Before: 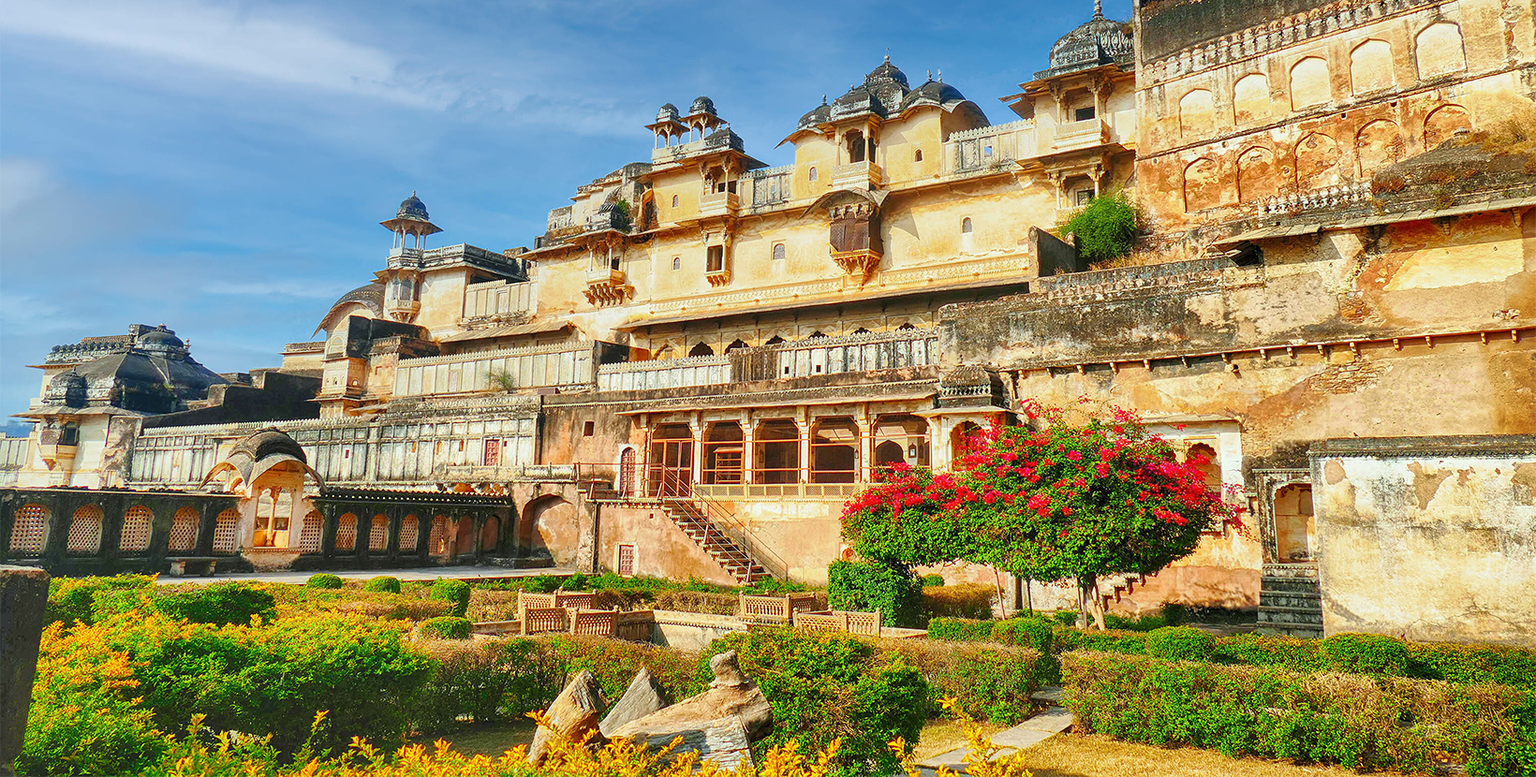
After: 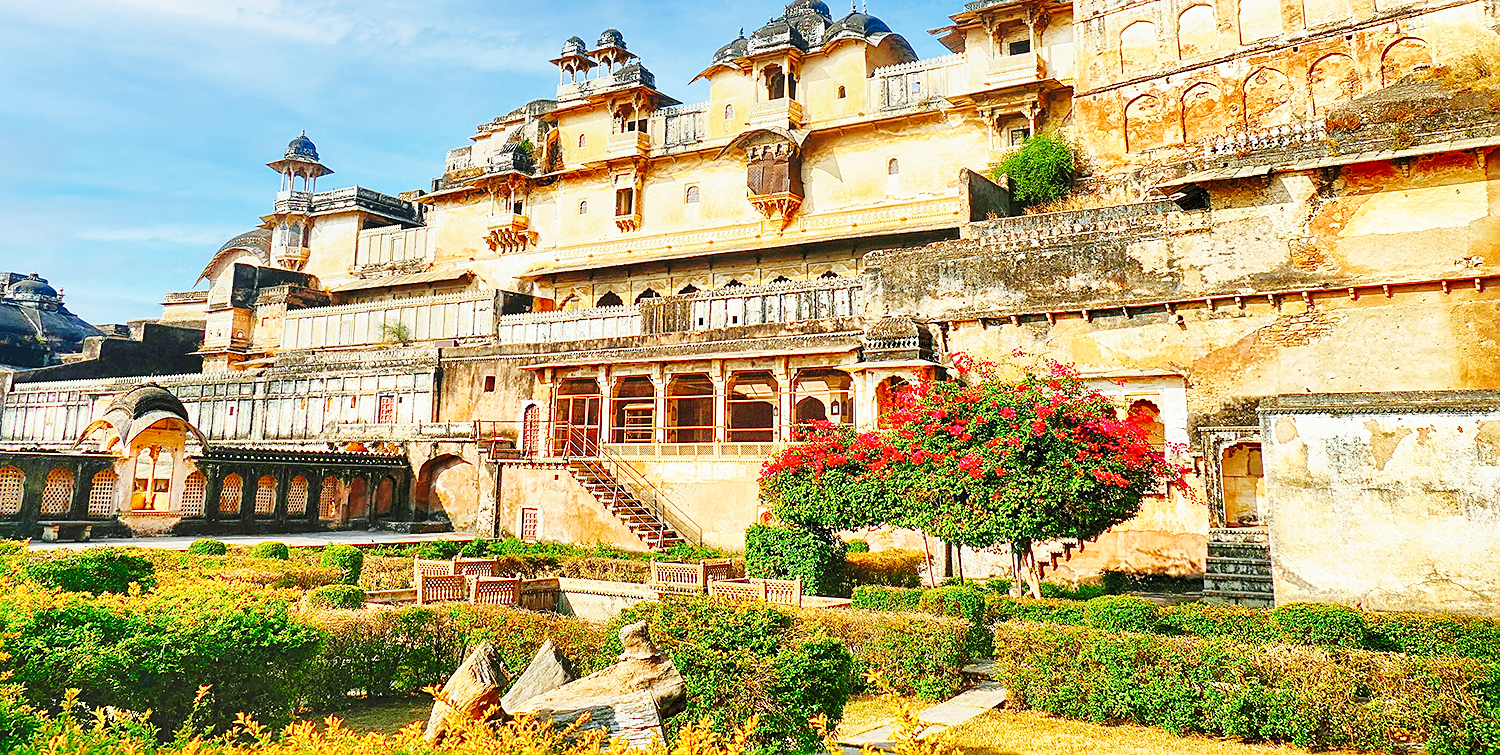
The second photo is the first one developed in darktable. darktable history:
sharpen: amount 0.493
crop and rotate: left 8.517%, top 9.013%
base curve: curves: ch0 [(0, 0) (0.028, 0.03) (0.121, 0.232) (0.46, 0.748) (0.859, 0.968) (1, 1)], preserve colors none
